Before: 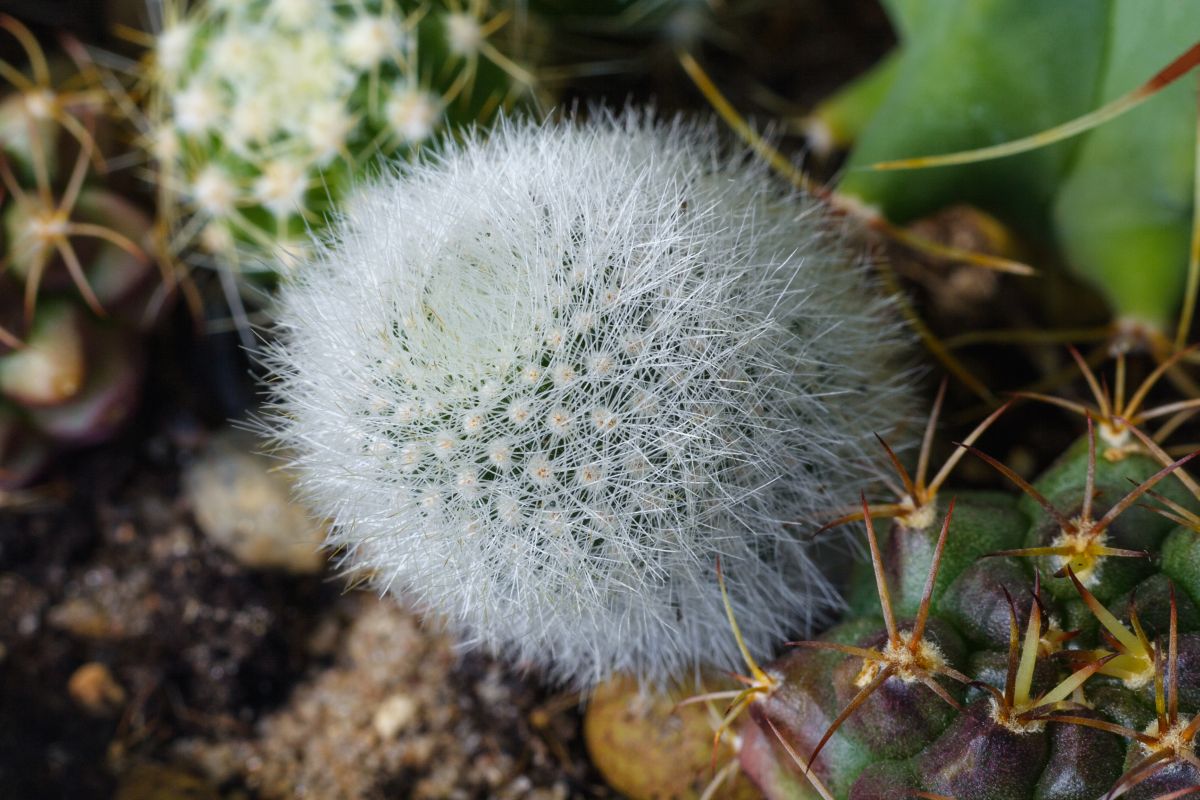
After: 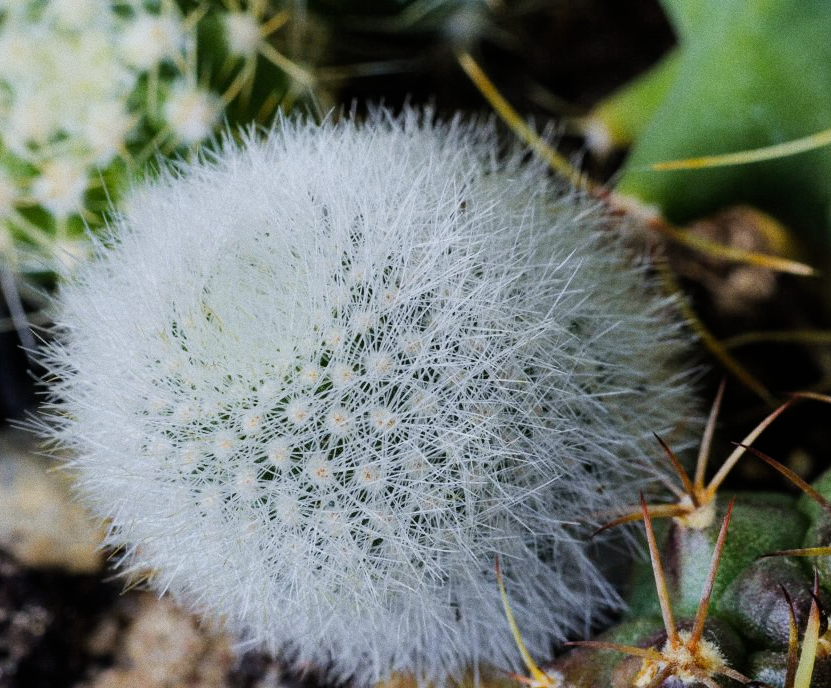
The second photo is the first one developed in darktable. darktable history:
shadows and highlights: shadows 37.27, highlights -28.18, soften with gaussian
crop: left 18.479%, right 12.2%, bottom 13.971%
grain: on, module defaults
filmic rgb: black relative exposure -7.65 EV, white relative exposure 4.56 EV, hardness 3.61
white balance: red 0.974, blue 1.044
exposure: exposure 0.2 EV, compensate highlight preservation false
contrast brightness saturation: contrast 0.1, brightness 0.02, saturation 0.02
